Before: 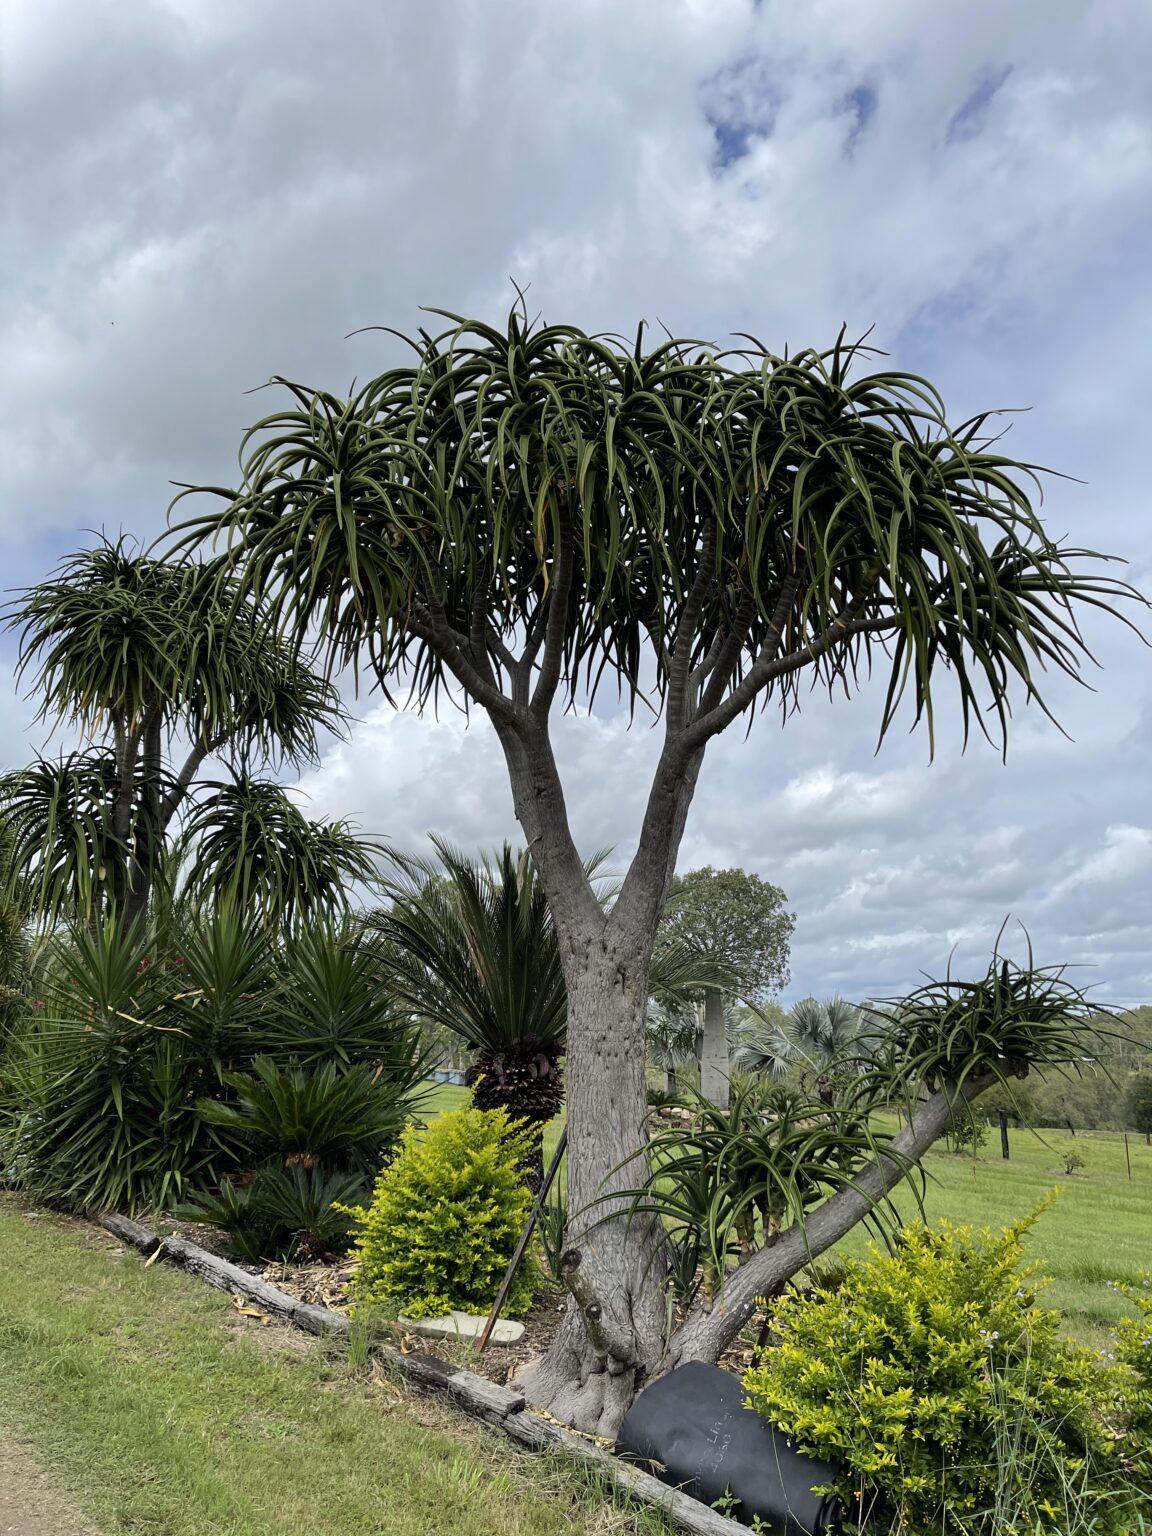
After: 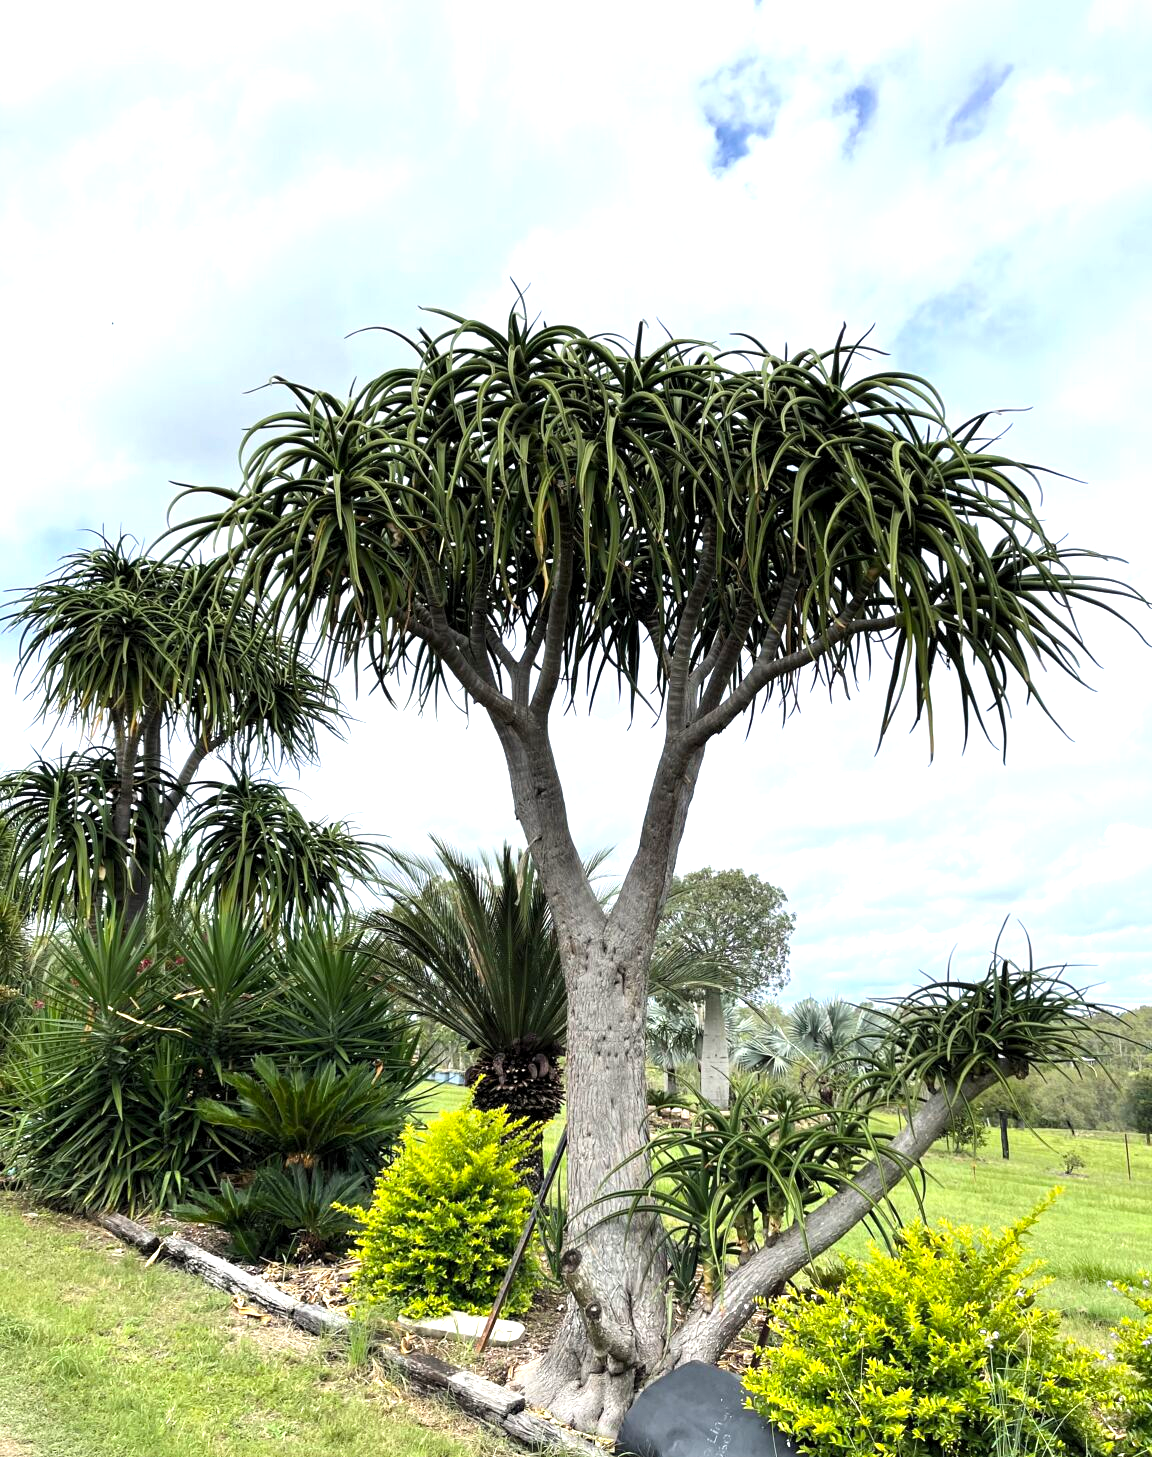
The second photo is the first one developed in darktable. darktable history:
crop and rotate: top 0%, bottom 5.097%
exposure: black level correction 0, exposure 1.1 EV, compensate exposure bias true, compensate highlight preservation false
levels: levels [0.026, 0.507, 0.987]
